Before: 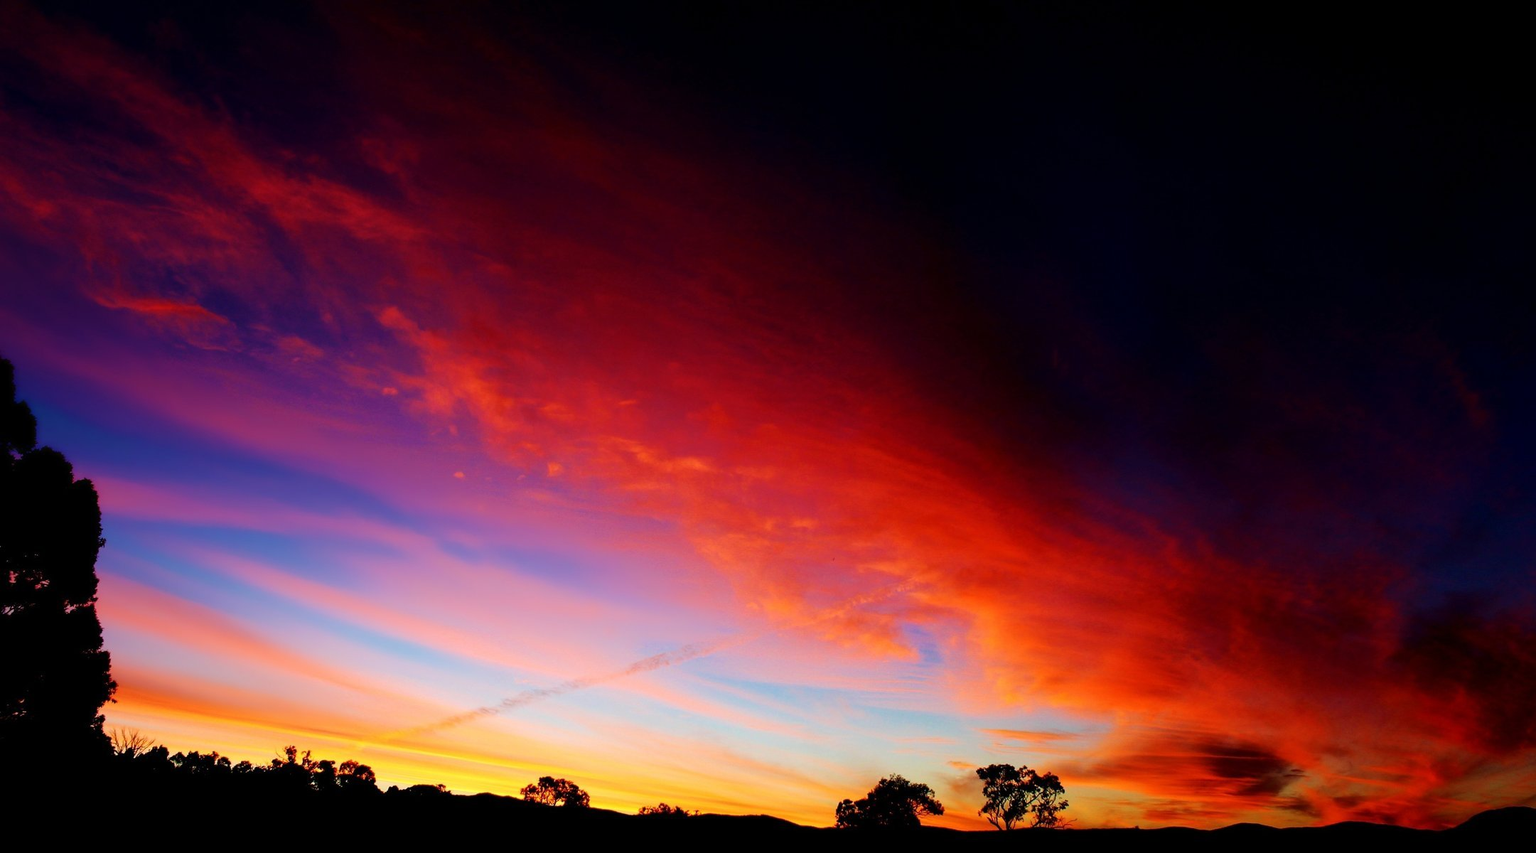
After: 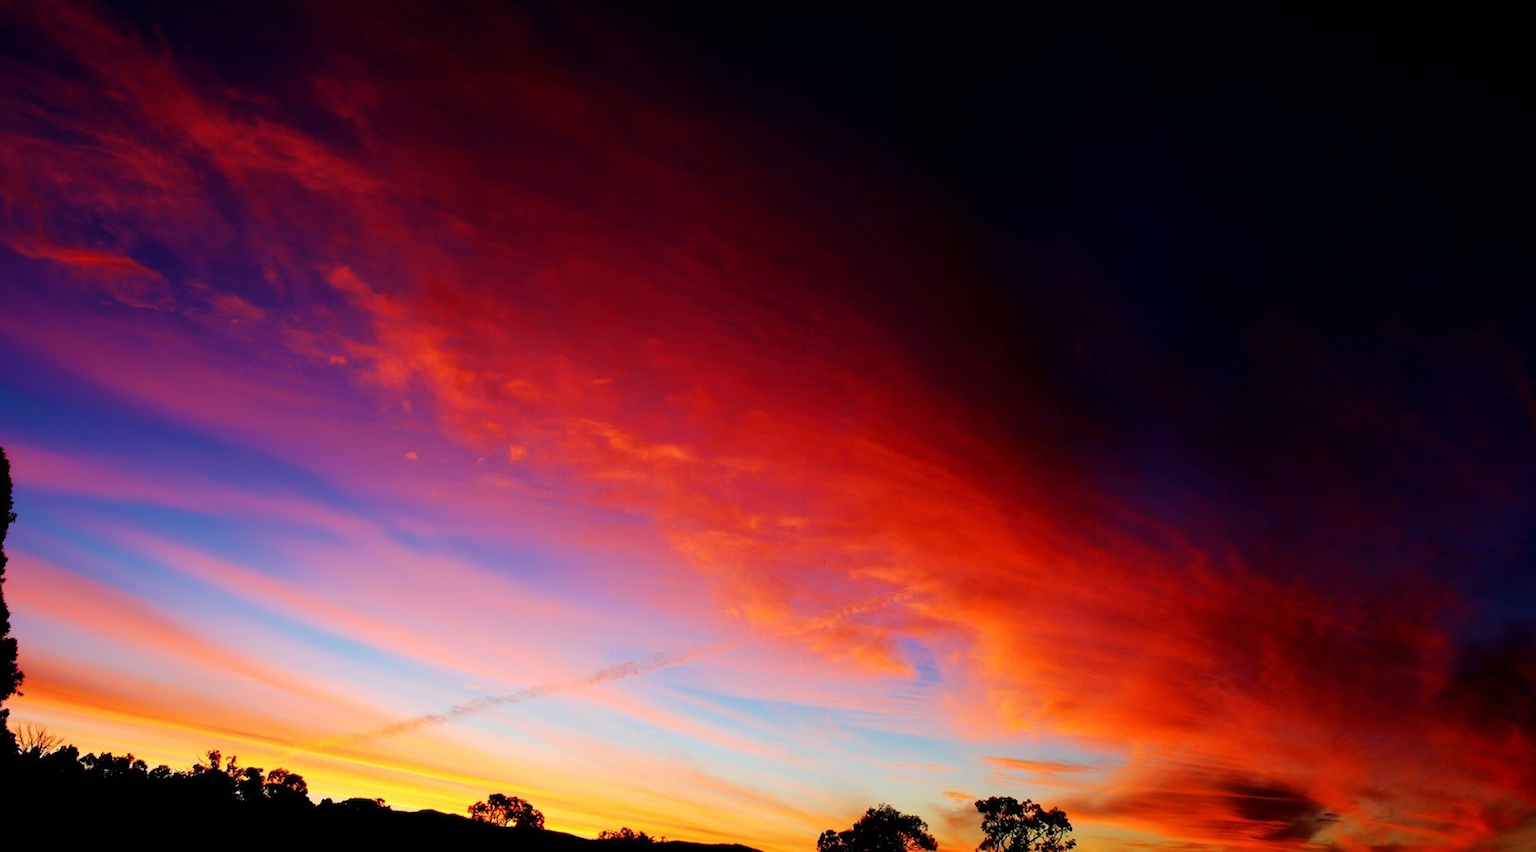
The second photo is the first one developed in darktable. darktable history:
crop and rotate: angle -1.9°, left 3.084%, top 3.924%, right 1.577%, bottom 0.691%
